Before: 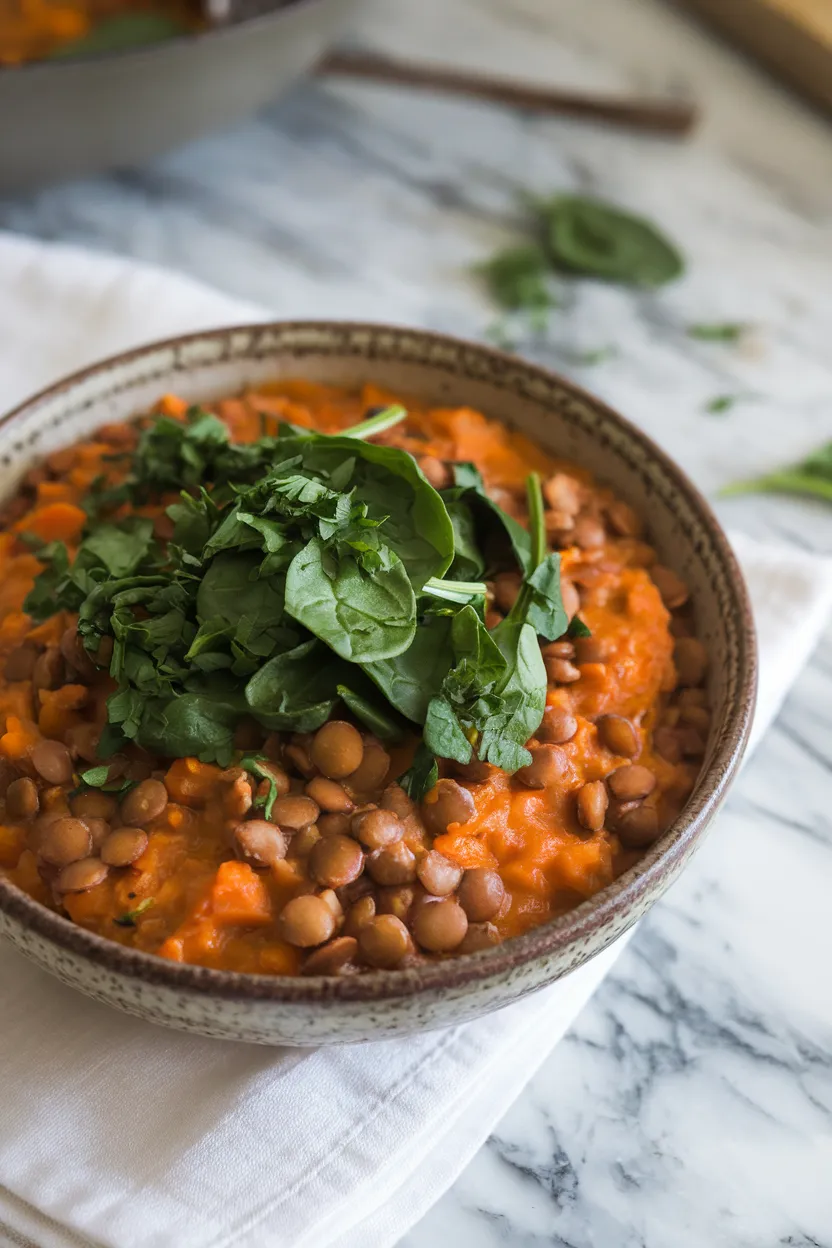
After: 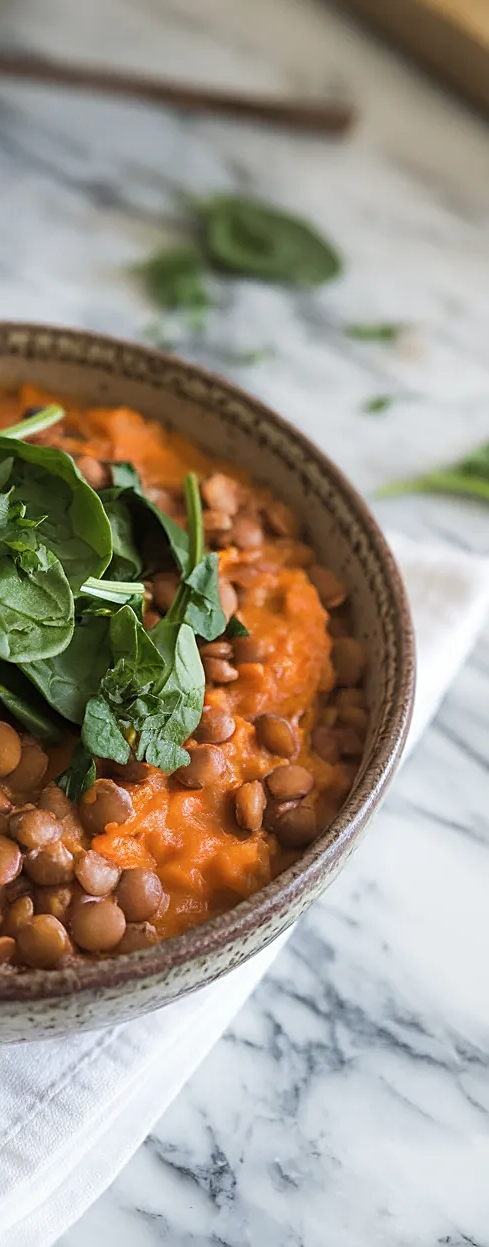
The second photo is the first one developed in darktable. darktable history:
crop: left 41.145%
contrast brightness saturation: saturation -0.065
sharpen: on, module defaults
